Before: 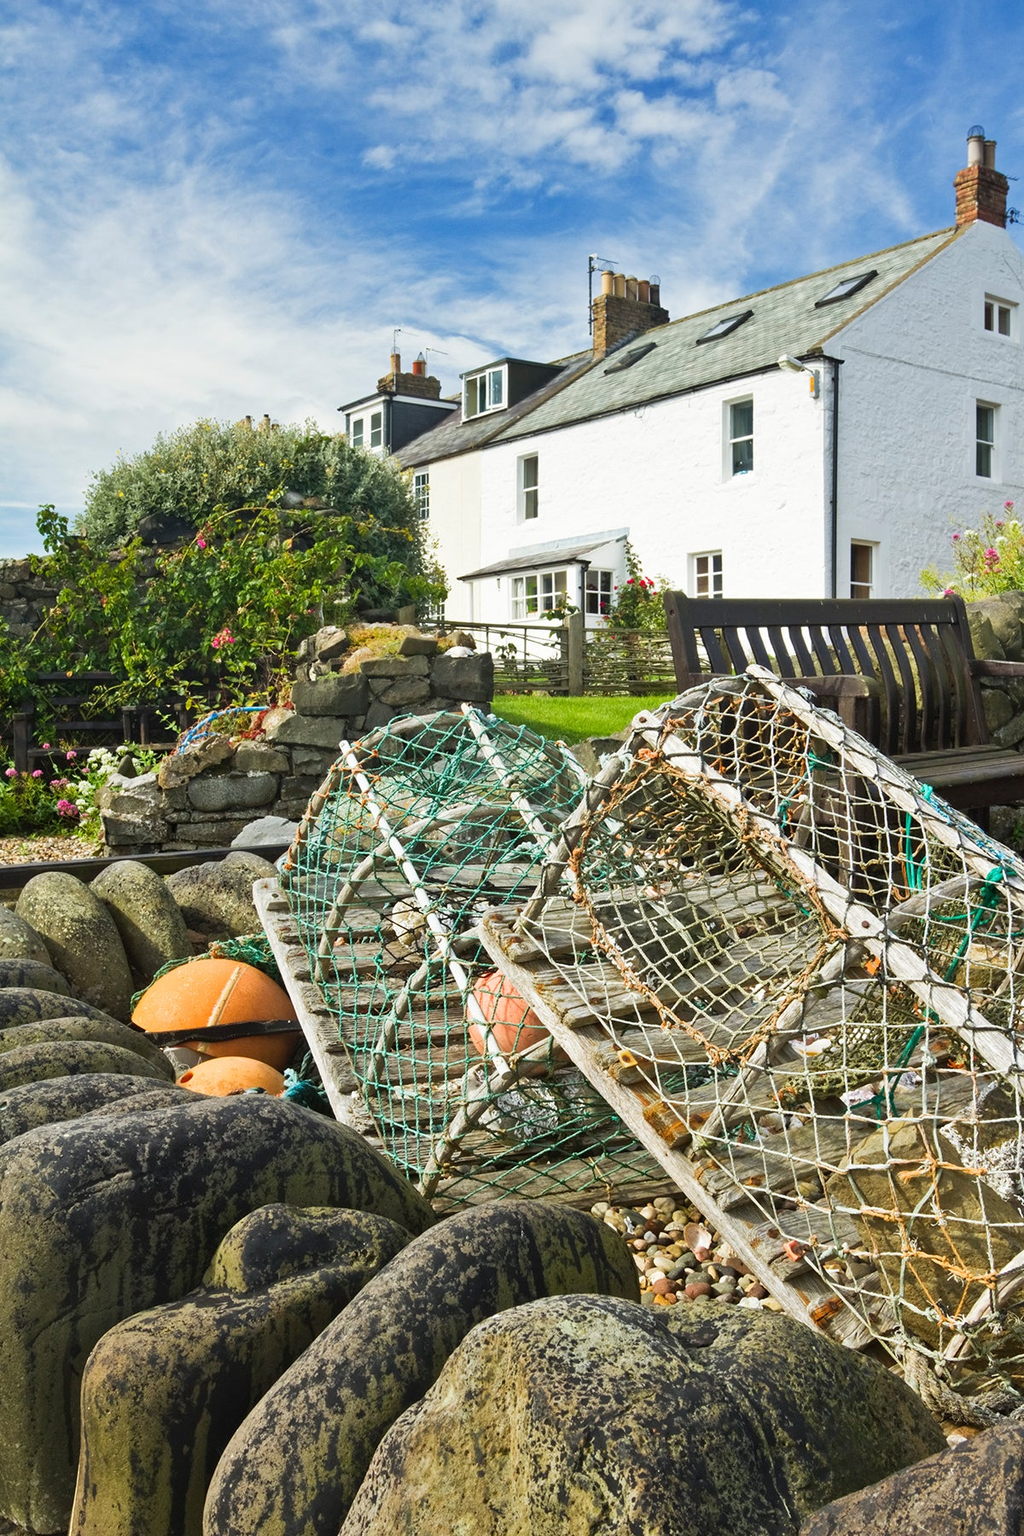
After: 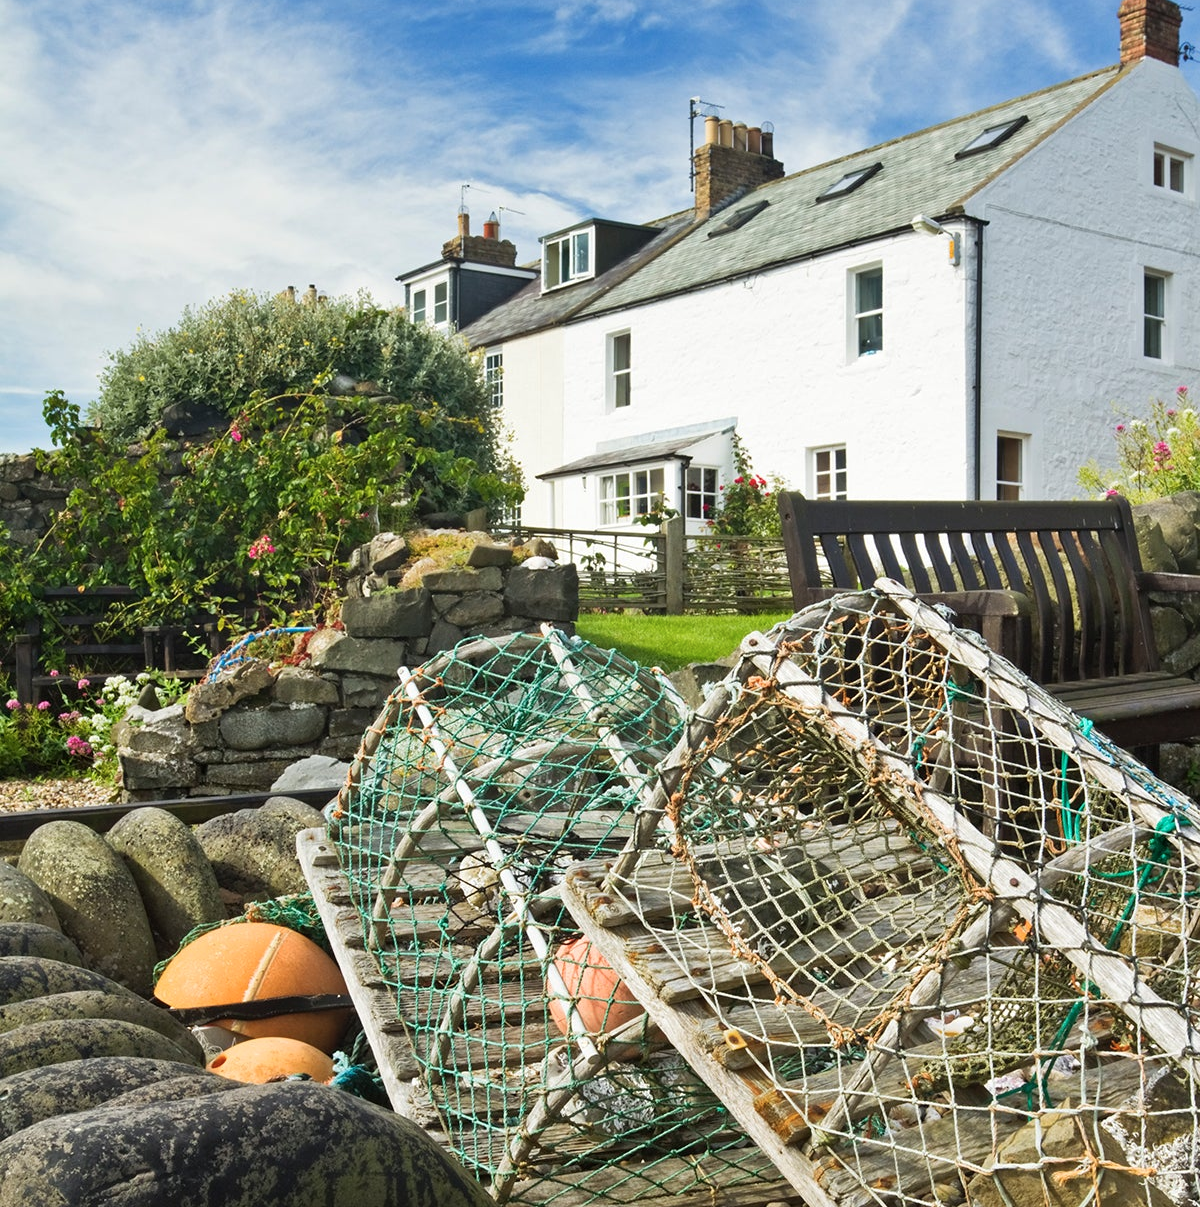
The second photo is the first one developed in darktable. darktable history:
color zones: curves: ch0 [(0, 0.5) (0.143, 0.52) (0.286, 0.5) (0.429, 0.5) (0.571, 0.5) (0.714, 0.5) (0.857, 0.5) (1, 0.5)]; ch1 [(0, 0.489) (0.155, 0.45) (0.286, 0.466) (0.429, 0.5) (0.571, 0.5) (0.714, 0.5) (0.857, 0.5) (1, 0.489)]
crop: top 11.176%, bottom 21.742%
